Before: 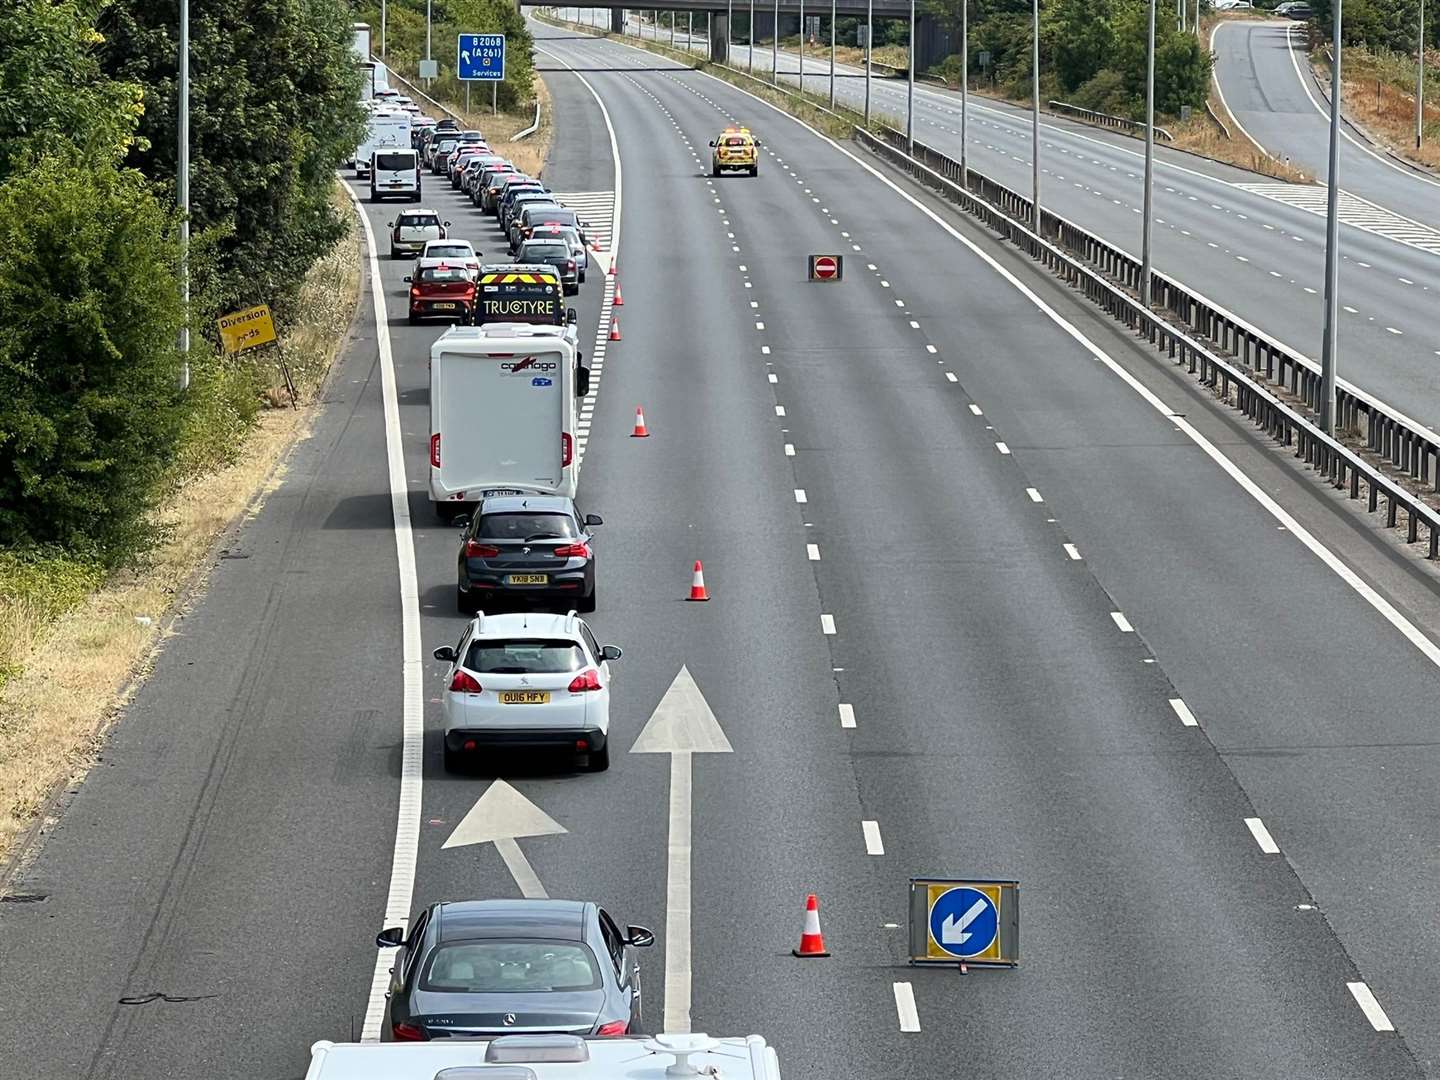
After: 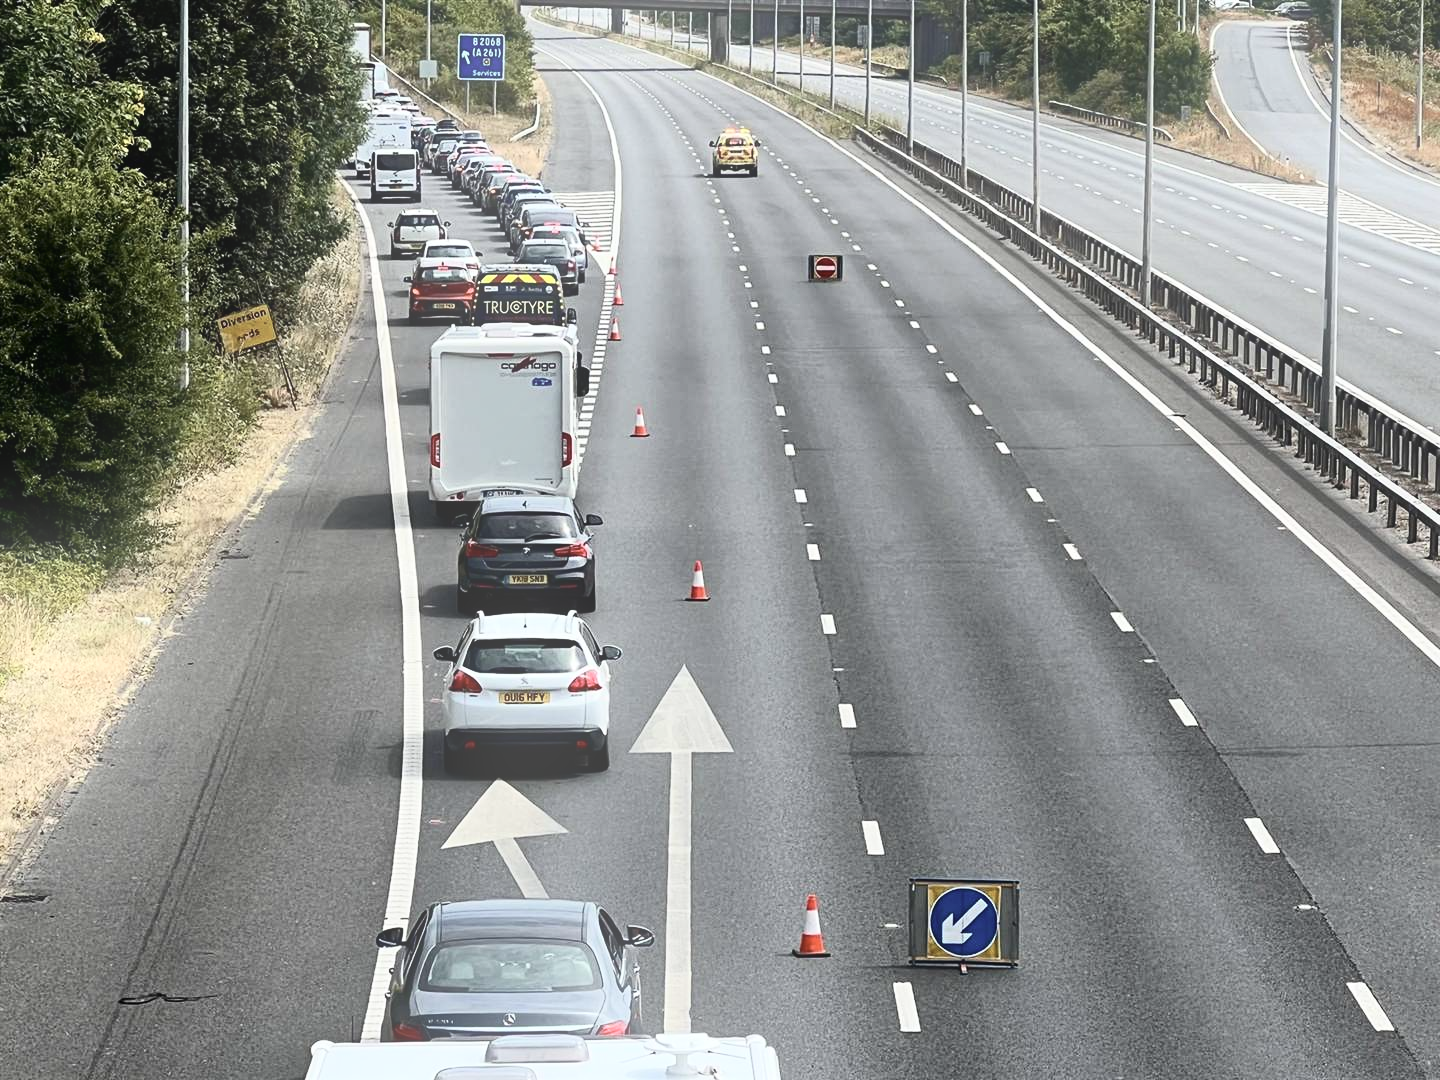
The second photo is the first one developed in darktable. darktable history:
bloom: on, module defaults
contrast brightness saturation: contrast 0.25, saturation -0.31
